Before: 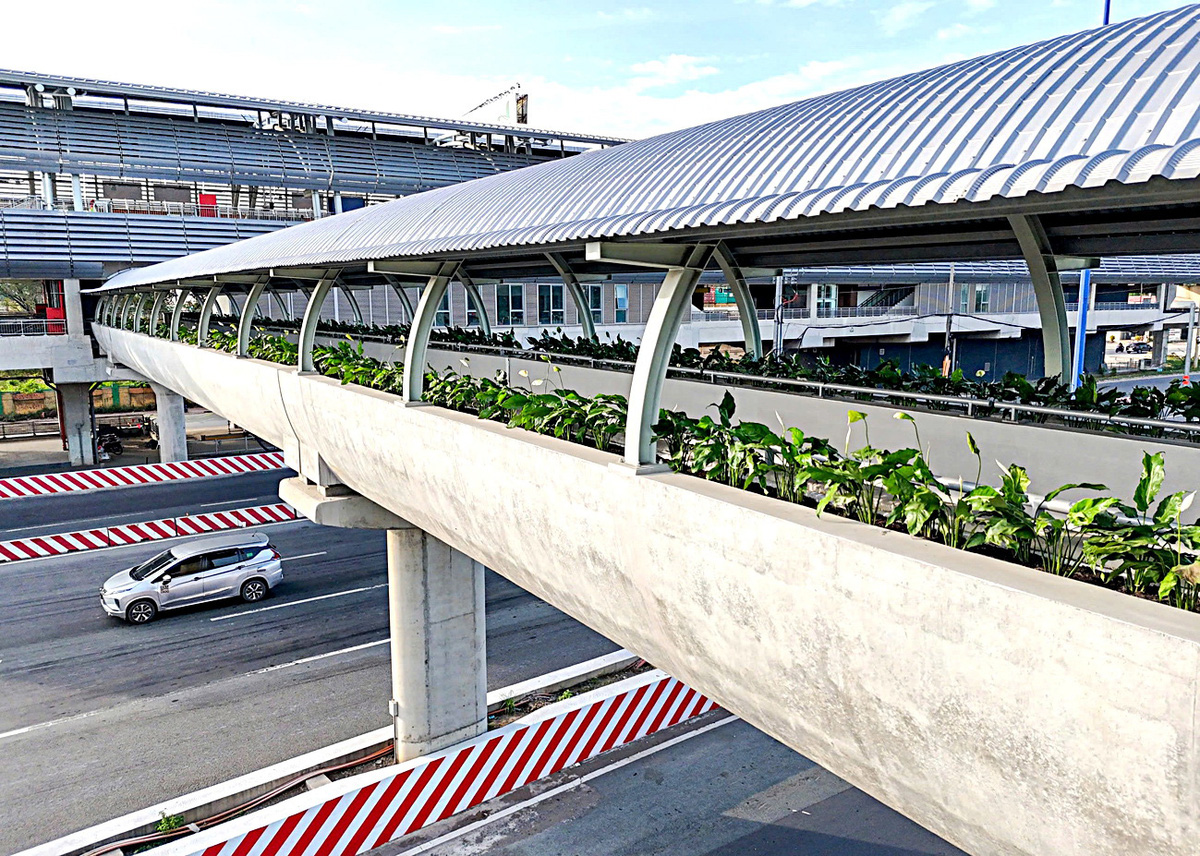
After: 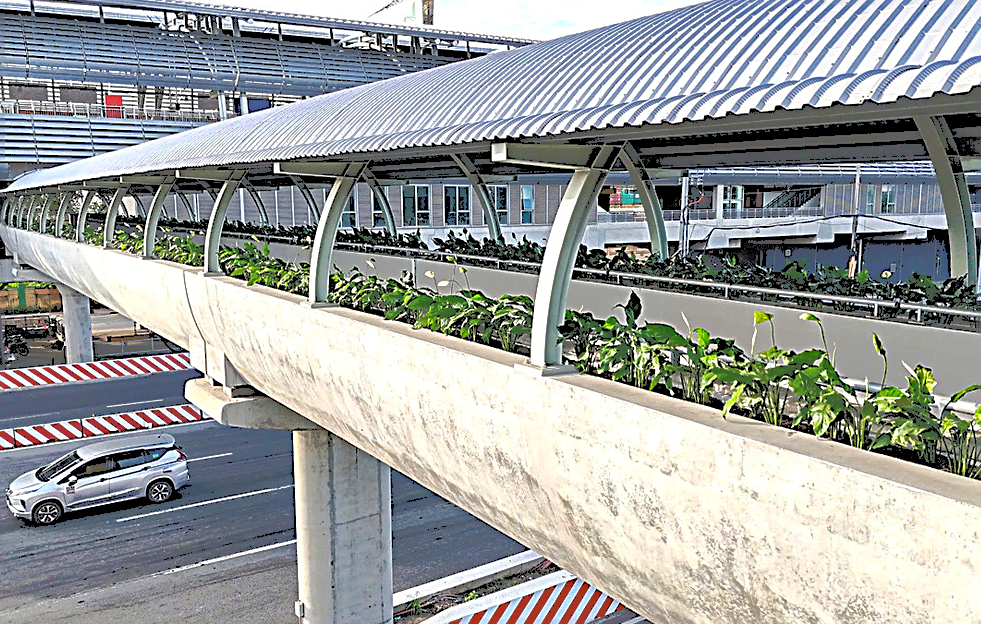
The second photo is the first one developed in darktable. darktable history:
contrast brightness saturation: contrast 0.508, saturation -0.094
haze removal: strength 0.294, distance 0.252, compatibility mode true, adaptive false
crop: left 7.891%, top 11.649%, right 10.318%, bottom 15.398%
shadows and highlights: on, module defaults
sharpen: on, module defaults
tone equalizer: edges refinement/feathering 500, mask exposure compensation -1.57 EV, preserve details no
tone curve: curves: ch0 [(0, 0) (0.003, 0.322) (0.011, 0.327) (0.025, 0.345) (0.044, 0.365) (0.069, 0.378) (0.1, 0.391) (0.136, 0.403) (0.177, 0.412) (0.224, 0.429) (0.277, 0.448) (0.335, 0.474) (0.399, 0.503) (0.468, 0.537) (0.543, 0.57) (0.623, 0.61) (0.709, 0.653) (0.801, 0.699) (0.898, 0.75) (1, 1)], color space Lab, independent channels, preserve colors none
